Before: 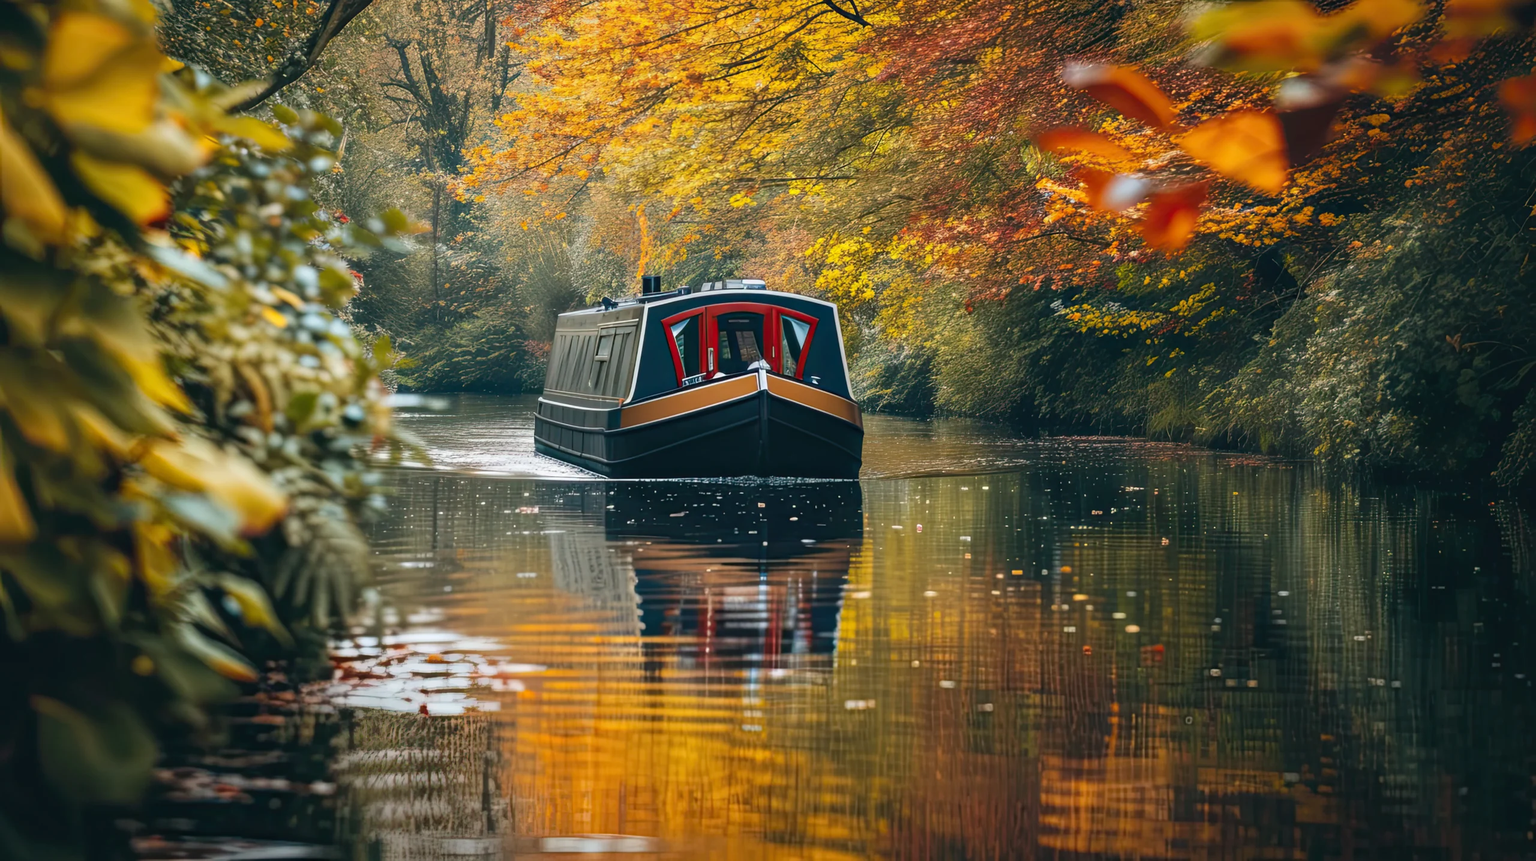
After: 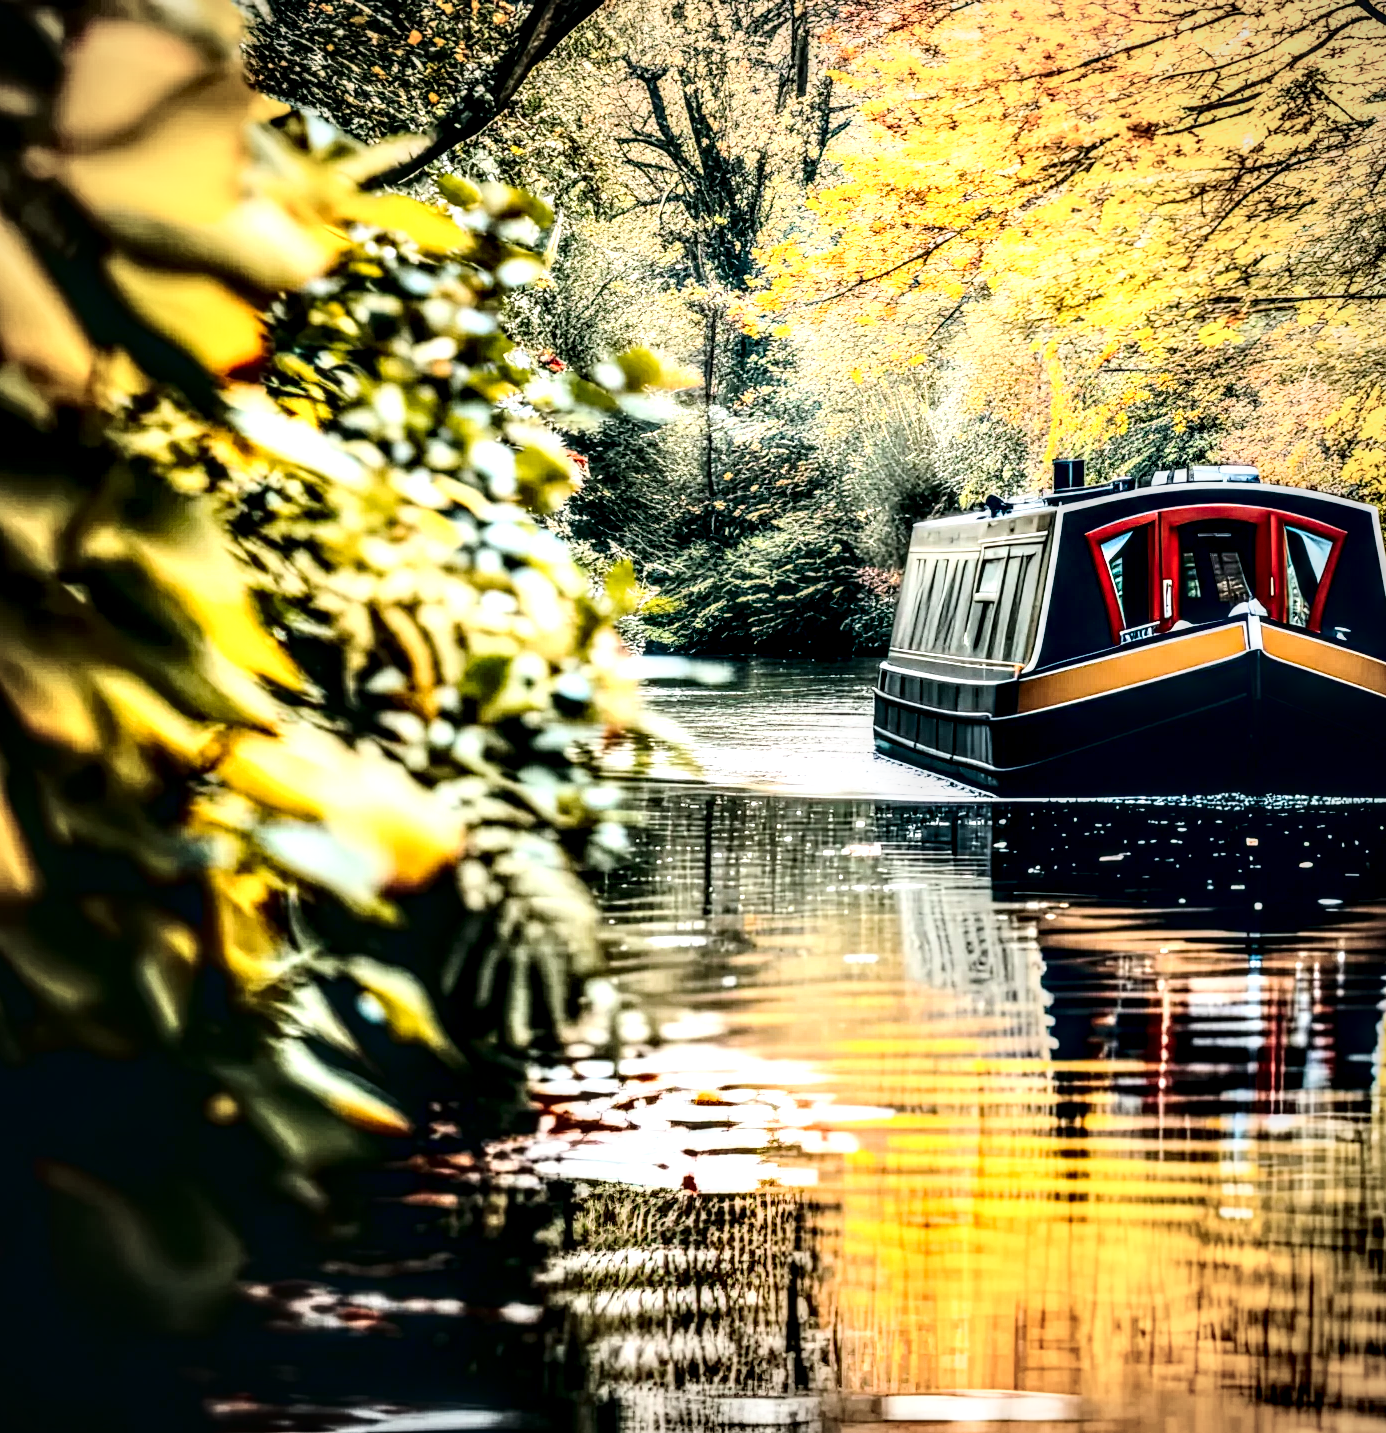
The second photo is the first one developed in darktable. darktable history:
base curve: curves: ch0 [(0, 0) (0.028, 0.03) (0.121, 0.232) (0.46, 0.748) (0.859, 0.968) (1, 1)], preserve colors none
crop: left 0.678%, right 45.167%, bottom 0.091%
tone curve: curves: ch0 [(0, 0) (0.003, 0.047) (0.011, 0.047) (0.025, 0.049) (0.044, 0.051) (0.069, 0.055) (0.1, 0.066) (0.136, 0.089) (0.177, 0.12) (0.224, 0.155) (0.277, 0.205) (0.335, 0.281) (0.399, 0.37) (0.468, 0.47) (0.543, 0.574) (0.623, 0.687) (0.709, 0.801) (0.801, 0.89) (0.898, 0.963) (1, 1)], color space Lab, linked channels, preserve colors none
contrast brightness saturation: contrast 0.287
vignetting: fall-off radius 61.16%, brightness -0.472
local contrast: highlights 21%, detail 197%
